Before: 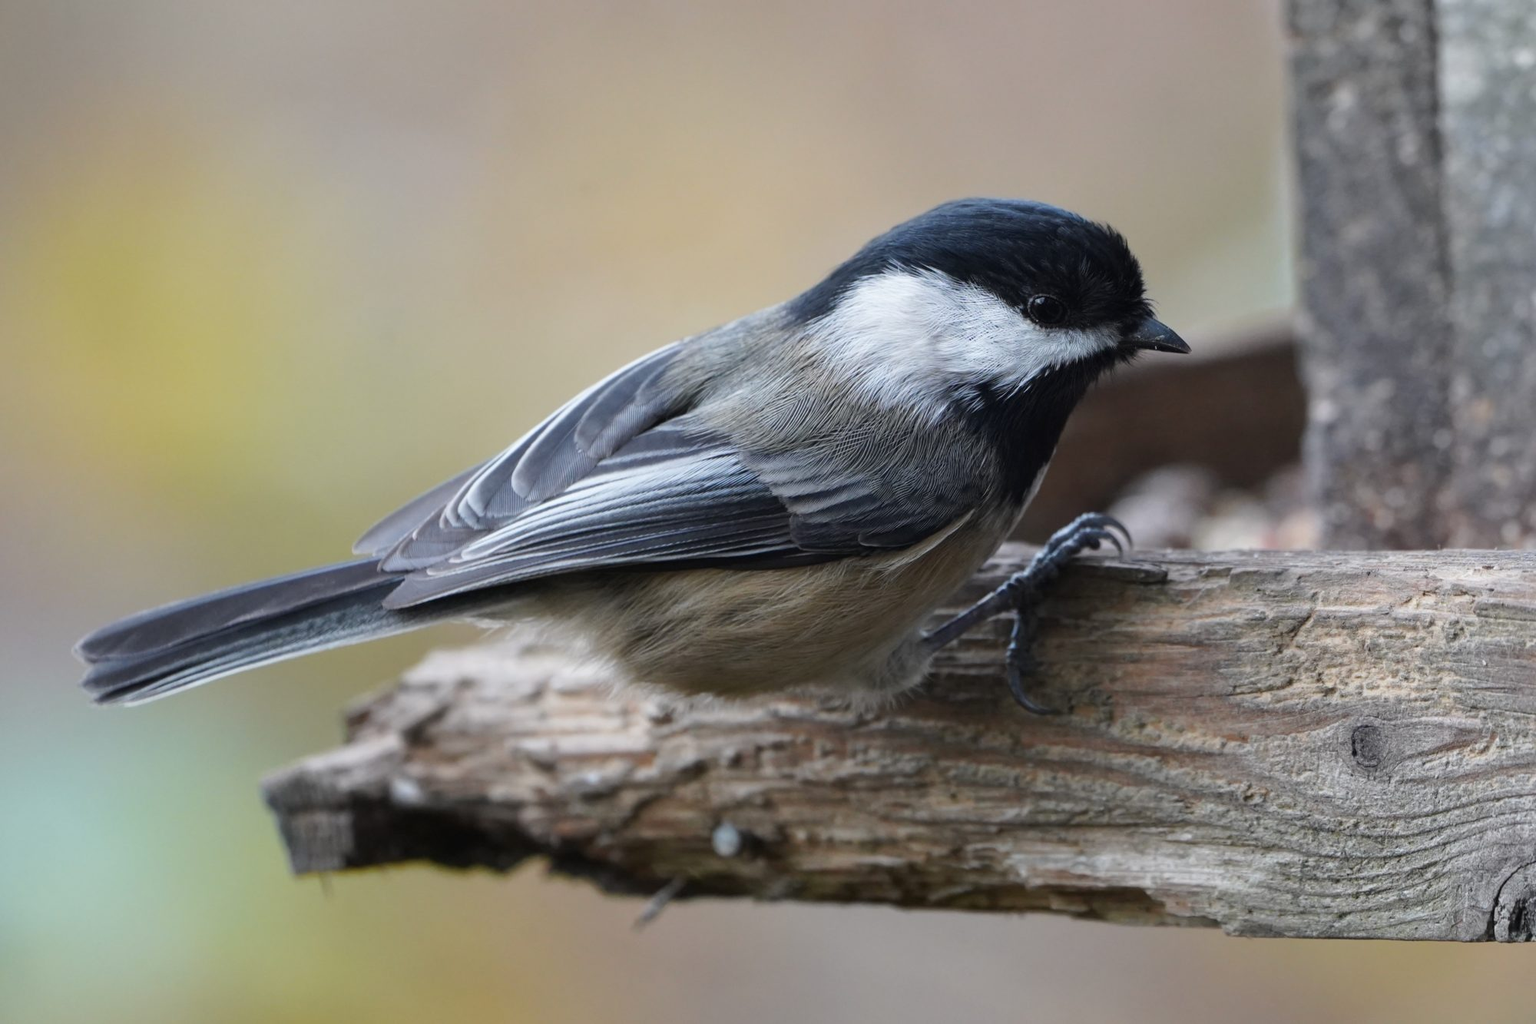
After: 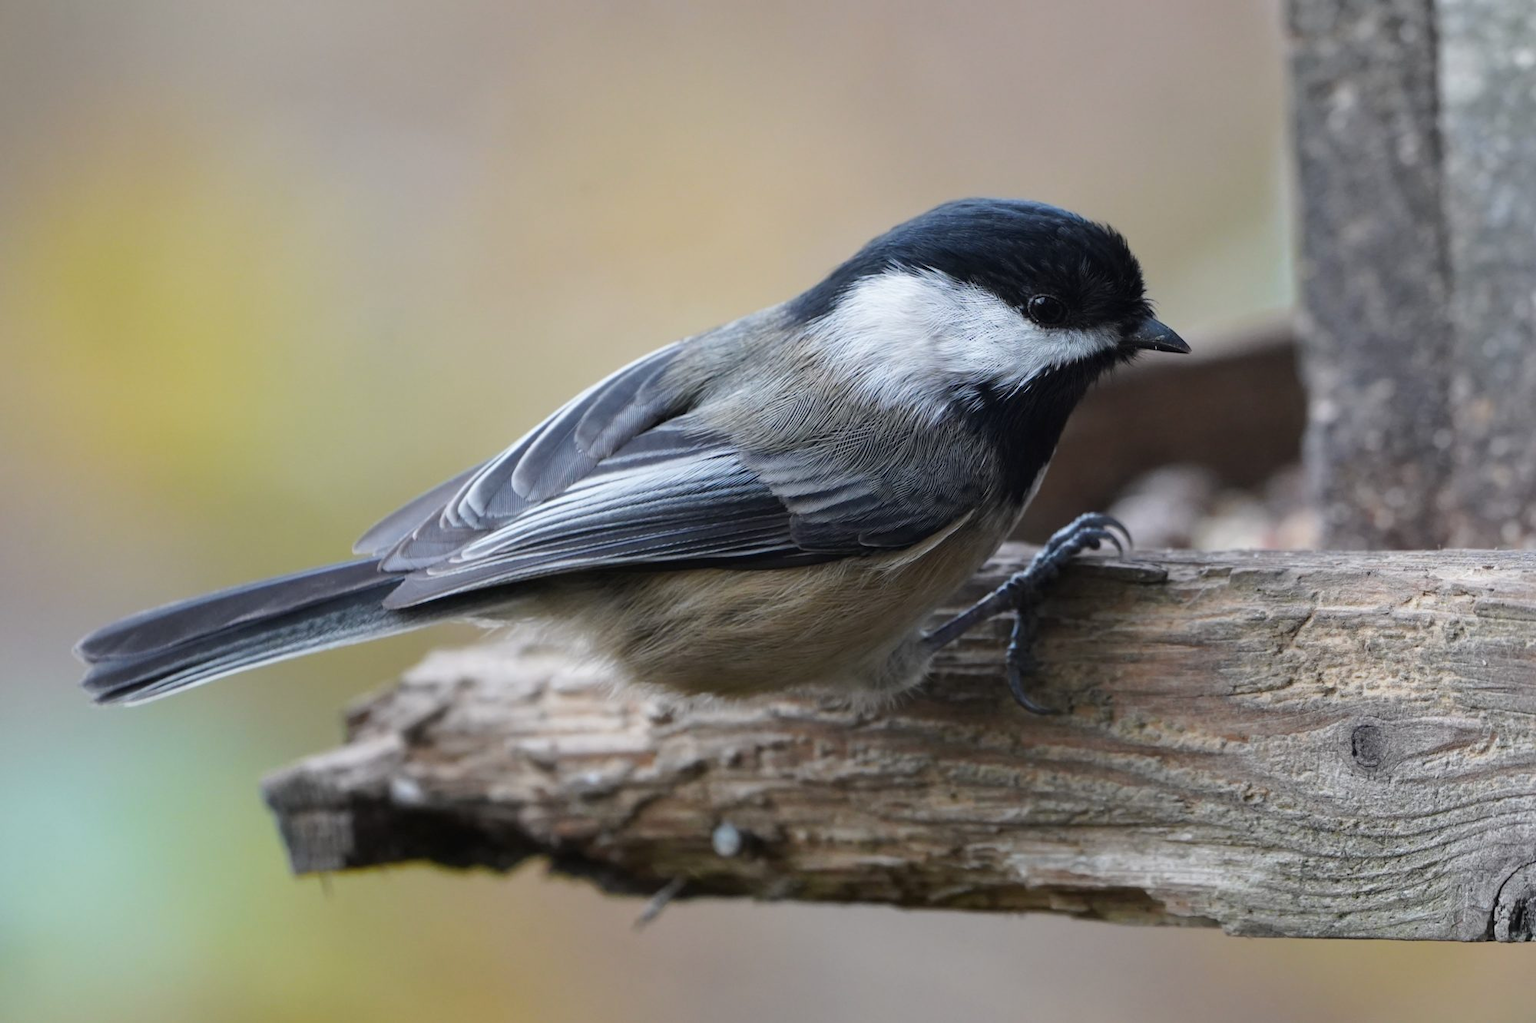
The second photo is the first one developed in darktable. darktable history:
color zones: curves: ch1 [(0, 0.679) (0.143, 0.647) (0.286, 0.261) (0.378, -0.011) (0.571, 0.396) (0.714, 0.399) (0.857, 0.406) (1, 0.679)], mix -123.37%
